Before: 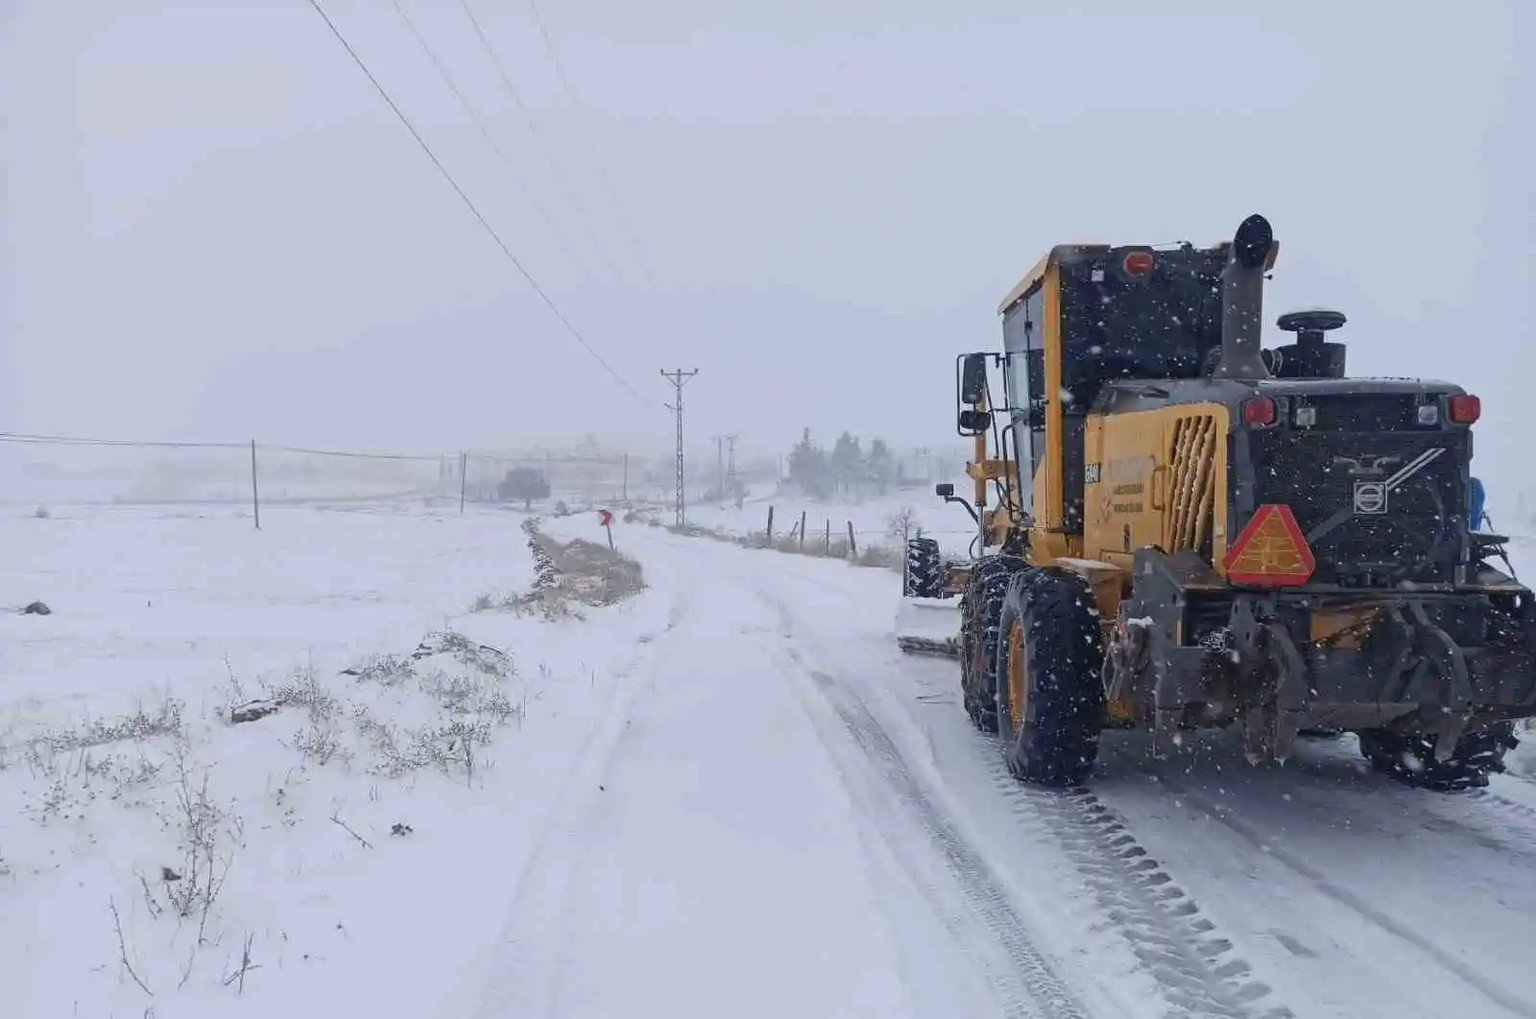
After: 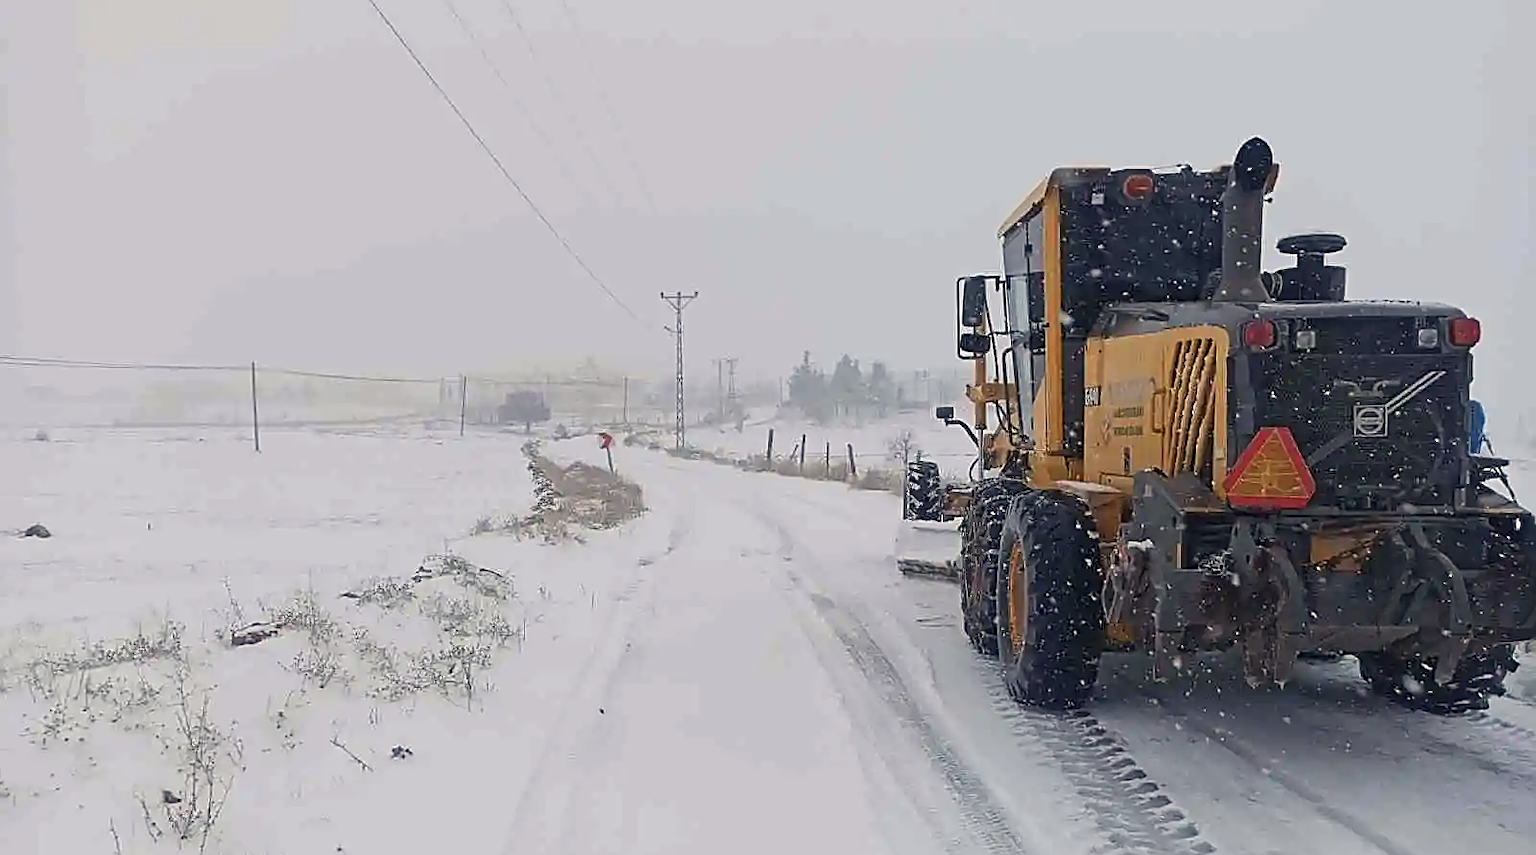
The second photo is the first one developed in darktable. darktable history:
sharpen: amount 0.901
white balance: red 1.045, blue 0.932
crop: top 7.625%, bottom 8.027%
